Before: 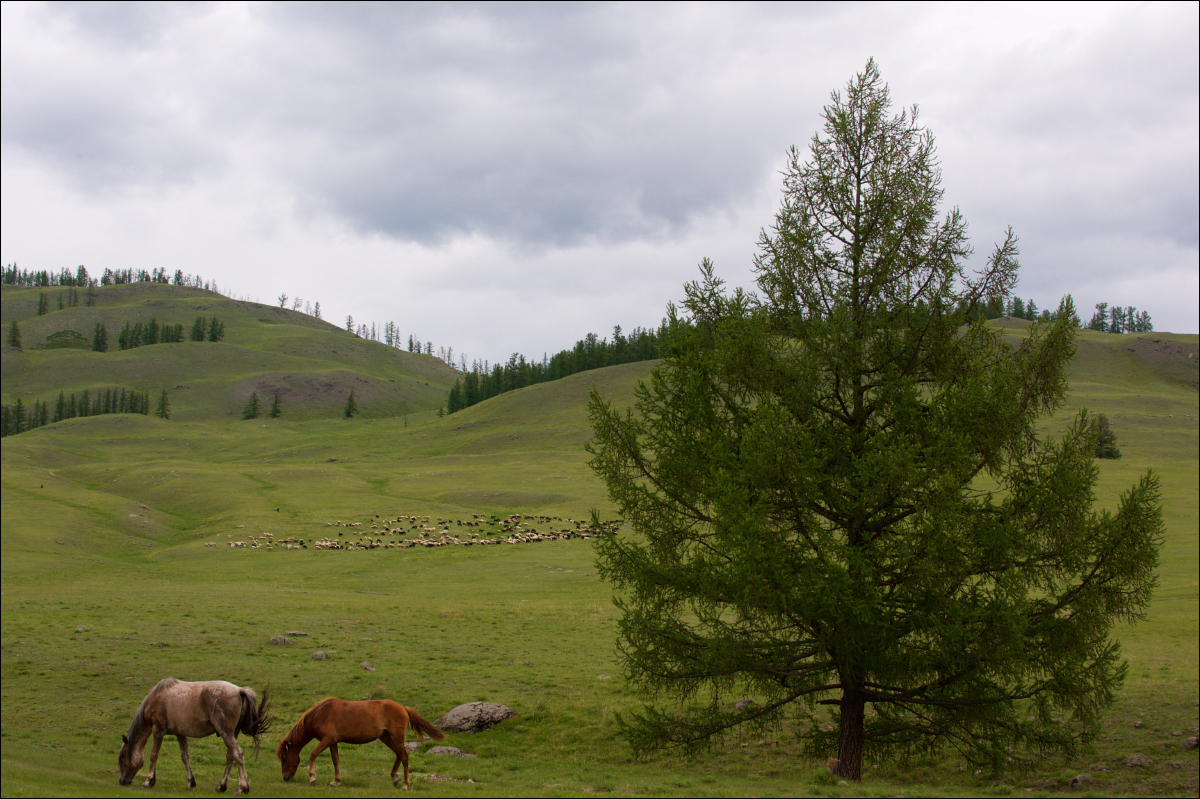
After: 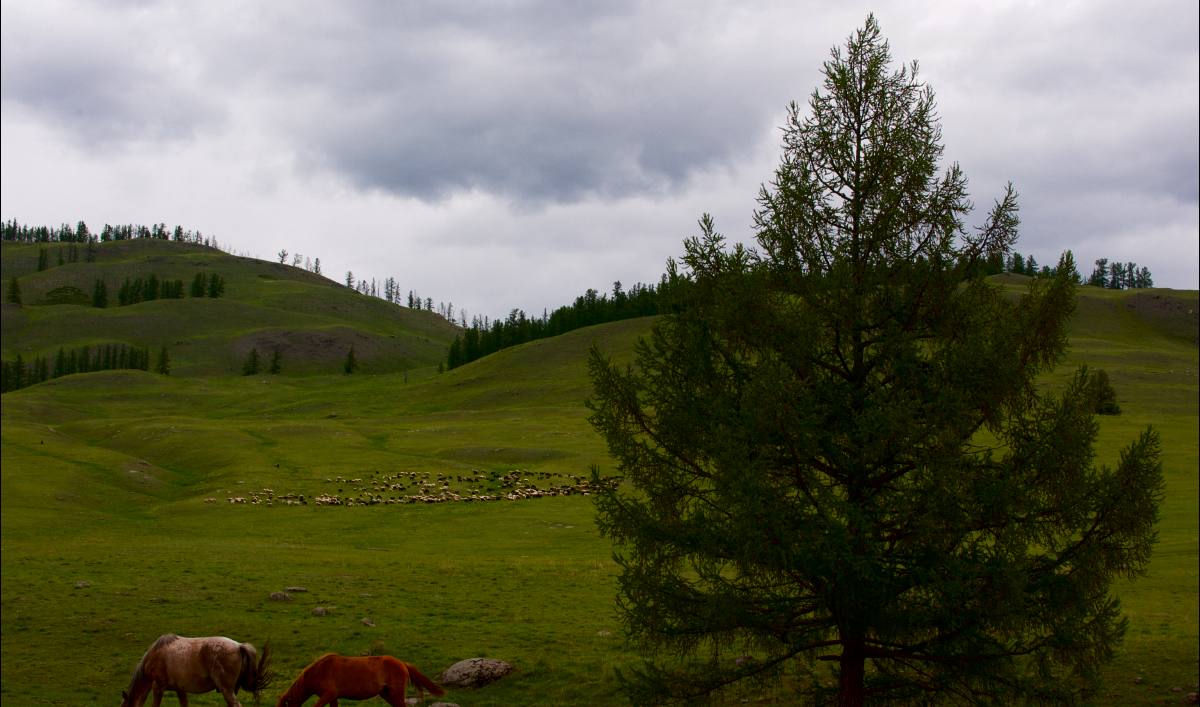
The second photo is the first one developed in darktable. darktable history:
crop and rotate: top 5.592%, bottom 5.86%
contrast brightness saturation: contrast 0.097, brightness -0.274, saturation 0.146
